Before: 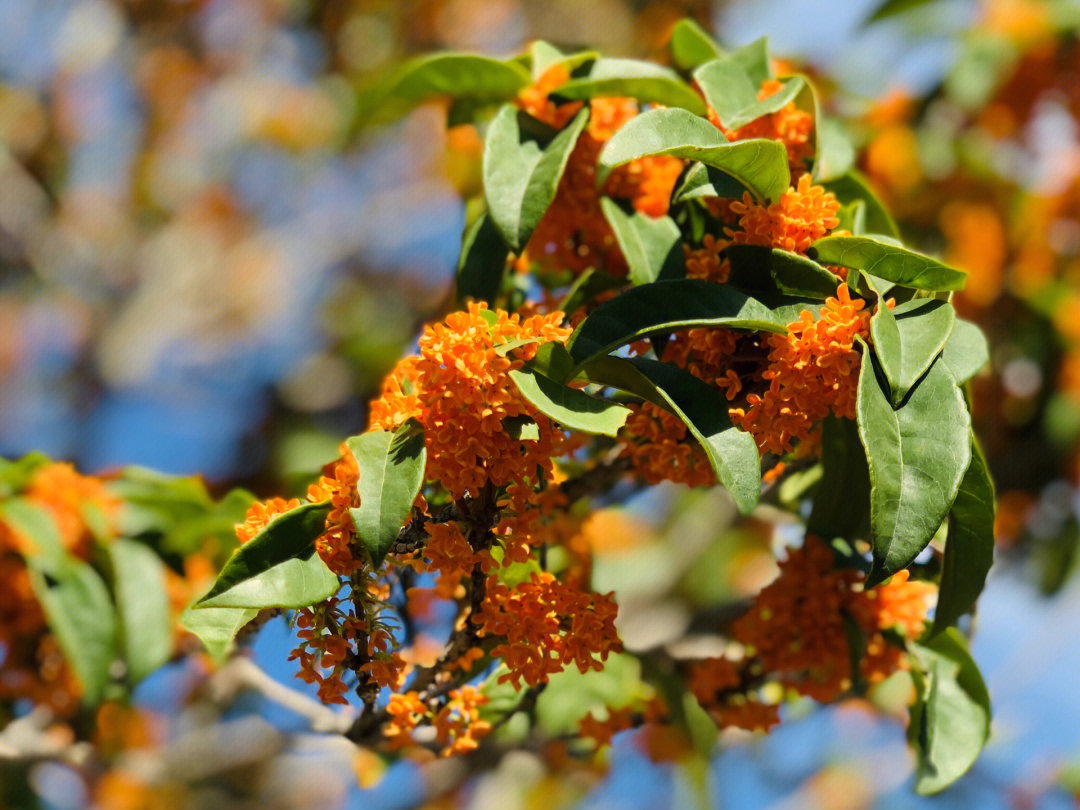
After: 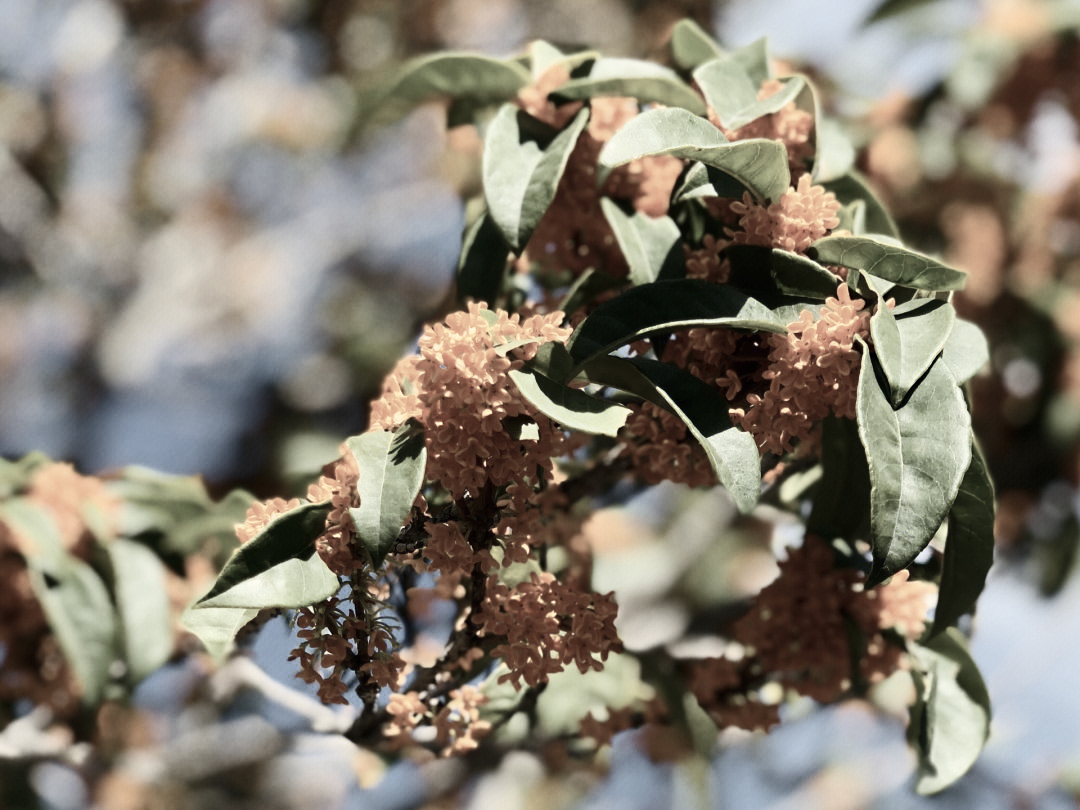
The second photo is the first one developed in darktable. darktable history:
sharpen: radius 5.325, amount 0.312, threshold 26.433
contrast brightness saturation: contrast 0.28
levels: levels [0, 0.478, 1]
tone equalizer: on, module defaults
color correction: saturation 0.3
